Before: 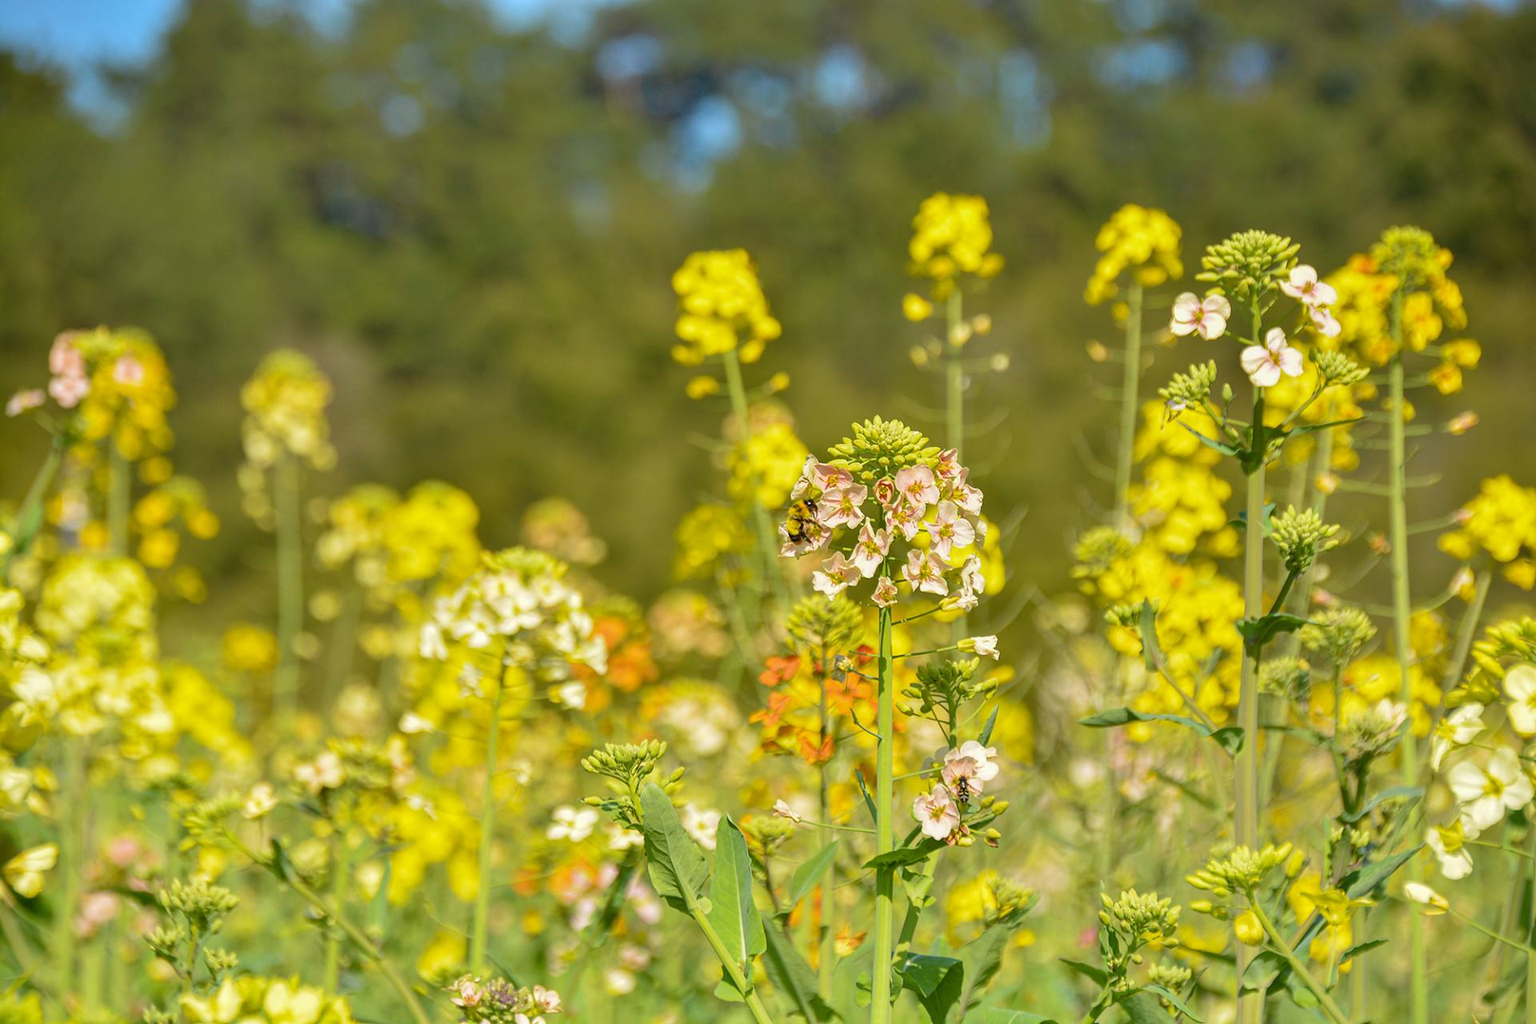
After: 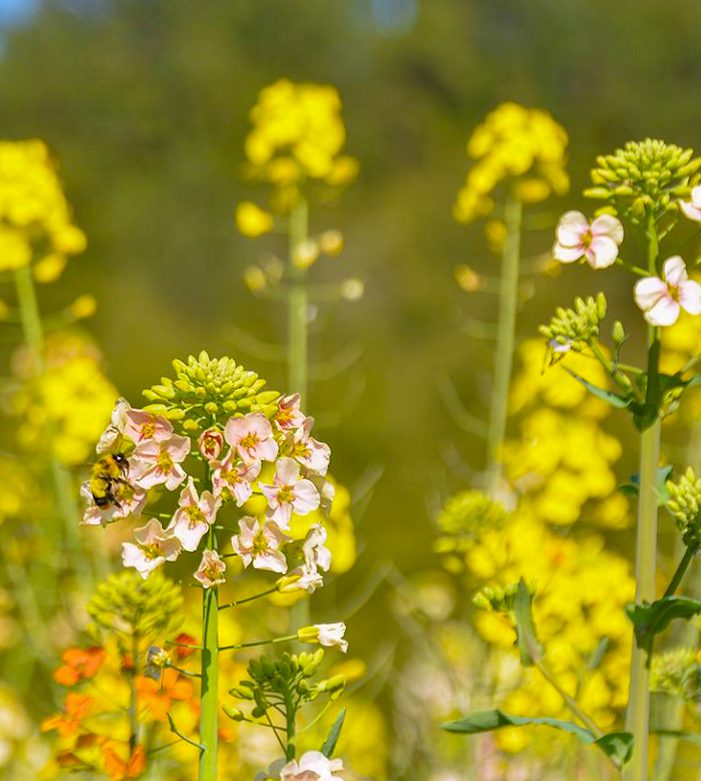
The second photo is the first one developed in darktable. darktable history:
color balance: output saturation 110%
white balance: red 1.004, blue 1.096
crop and rotate: left 49.936%, top 10.094%, right 13.136%, bottom 24.256%
rotate and perspective: rotation 0.679°, lens shift (horizontal) 0.136, crop left 0.009, crop right 0.991, crop top 0.078, crop bottom 0.95
